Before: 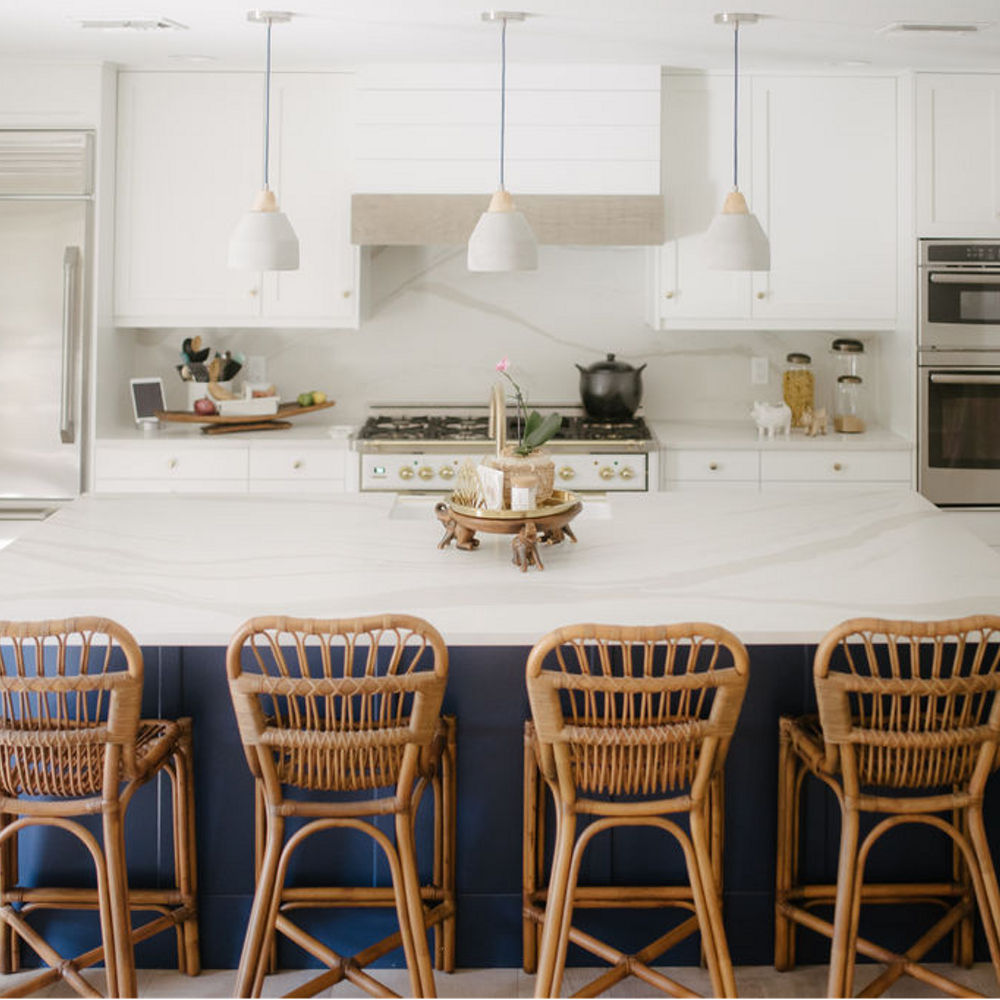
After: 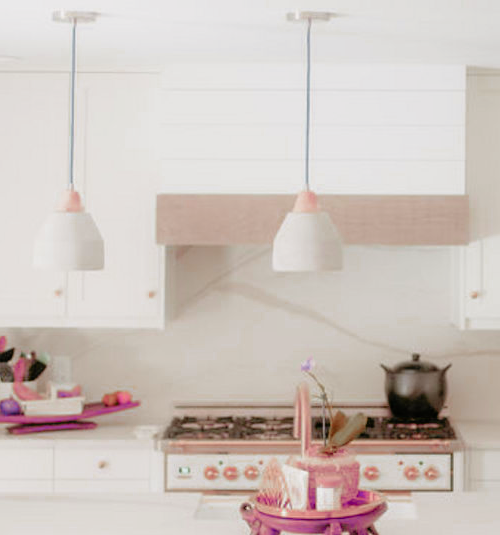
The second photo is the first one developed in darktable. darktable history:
filmic rgb: black relative exposure -8.07 EV, white relative exposure 3 EV, hardness 5.35, contrast 1.25
crop: left 19.556%, right 30.401%, bottom 46.458%
color zones: curves: ch0 [(0.826, 0.353)]; ch1 [(0.242, 0.647) (0.889, 0.342)]; ch2 [(0.246, 0.089) (0.969, 0.068)]
tone curve: curves: ch0 [(0, 0) (0.004, 0.008) (0.077, 0.156) (0.169, 0.29) (0.774, 0.774) (1, 1)], color space Lab, linked channels, preserve colors none
